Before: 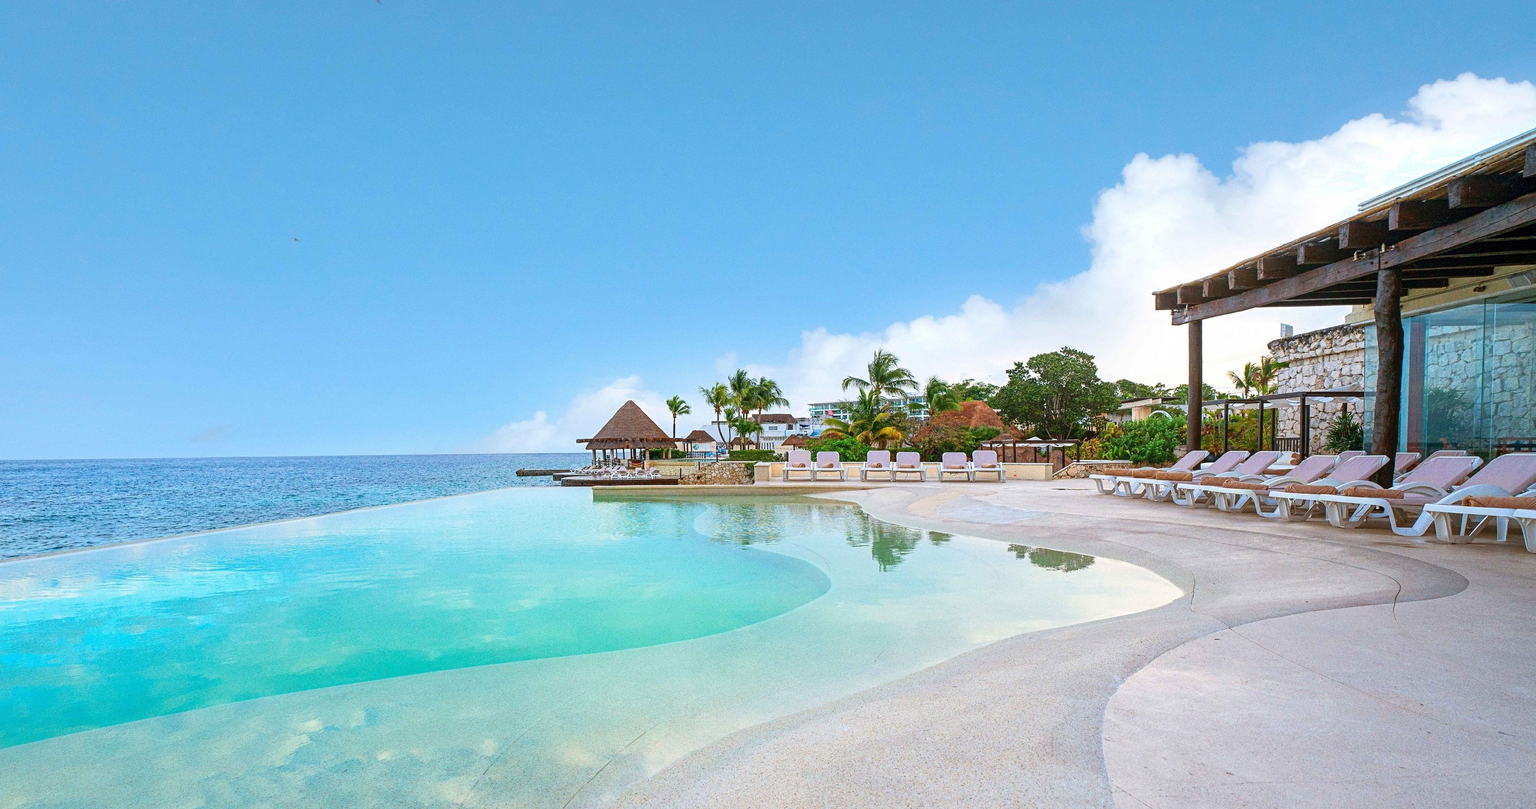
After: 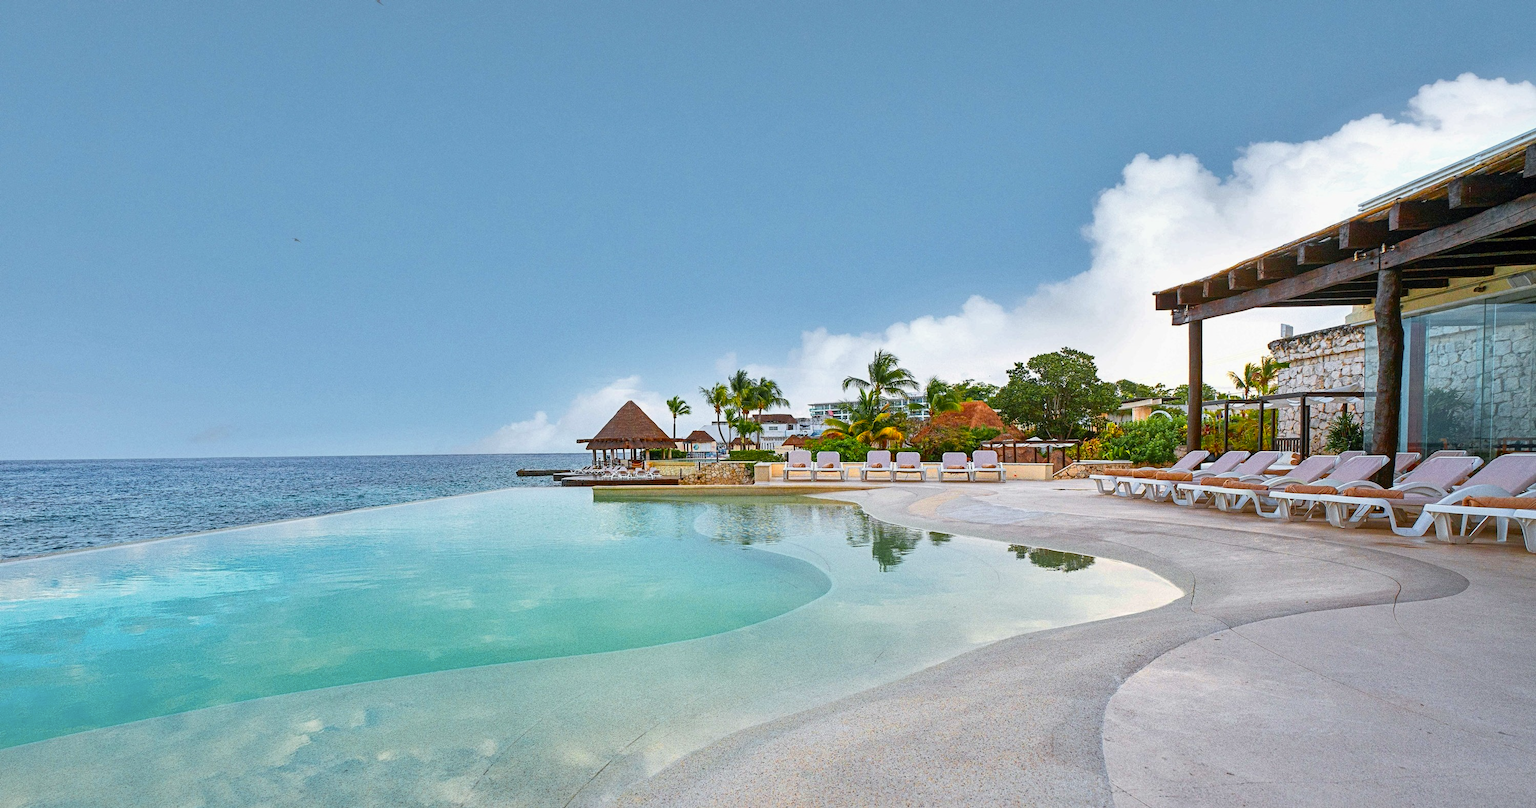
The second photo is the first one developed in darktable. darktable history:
shadows and highlights: shadows 43.71, white point adjustment -1.46, soften with gaussian
color zones: curves: ch0 [(0, 0.511) (0.143, 0.531) (0.286, 0.56) (0.429, 0.5) (0.571, 0.5) (0.714, 0.5) (0.857, 0.5) (1, 0.5)]; ch1 [(0, 0.525) (0.143, 0.705) (0.286, 0.715) (0.429, 0.35) (0.571, 0.35) (0.714, 0.35) (0.857, 0.4) (1, 0.4)]; ch2 [(0, 0.572) (0.143, 0.512) (0.286, 0.473) (0.429, 0.45) (0.571, 0.5) (0.714, 0.5) (0.857, 0.518) (1, 0.518)]
